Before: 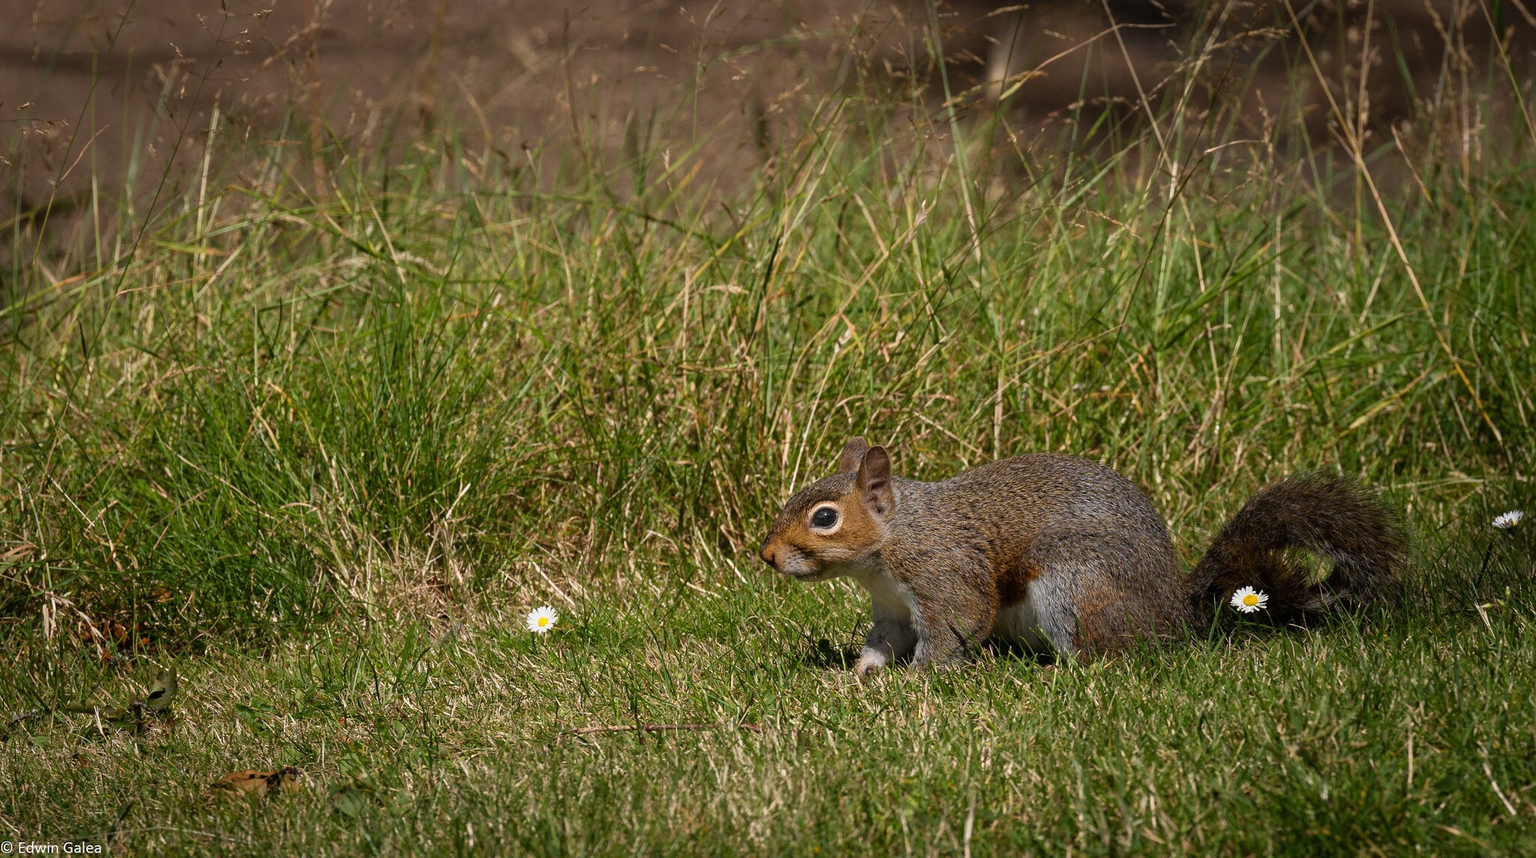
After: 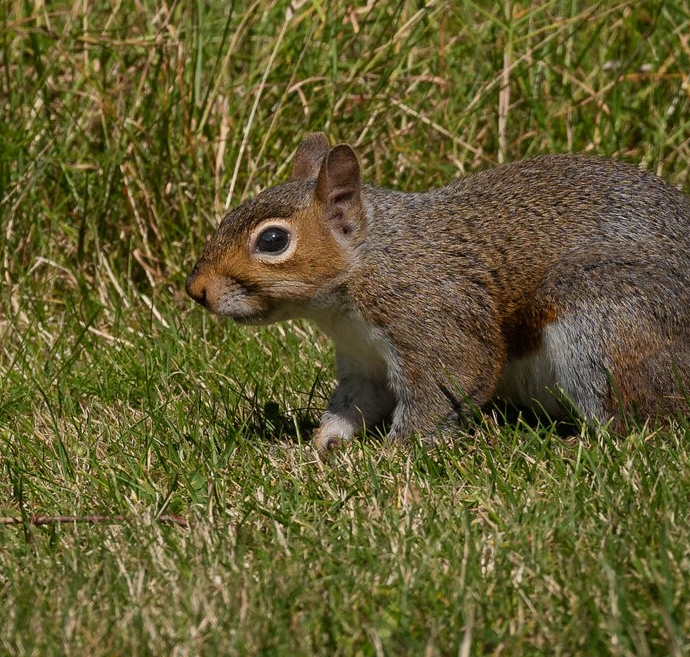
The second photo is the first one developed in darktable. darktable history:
exposure: exposure -0.251 EV, compensate highlight preservation false
crop: left 40.429%, top 39.367%, right 25.869%, bottom 3.163%
